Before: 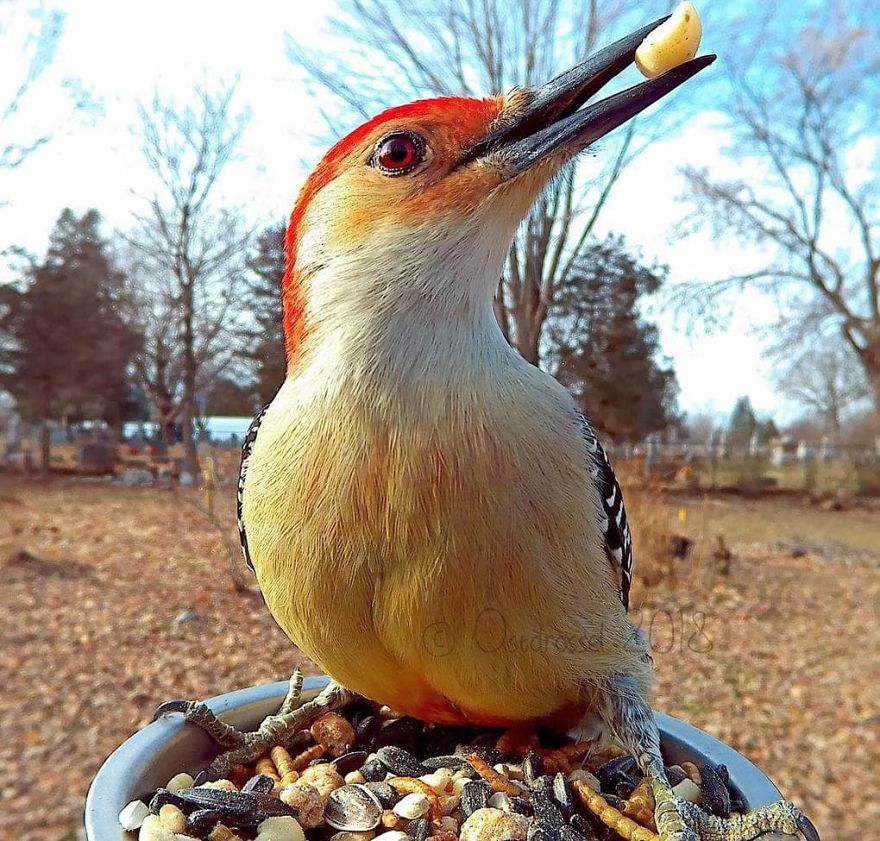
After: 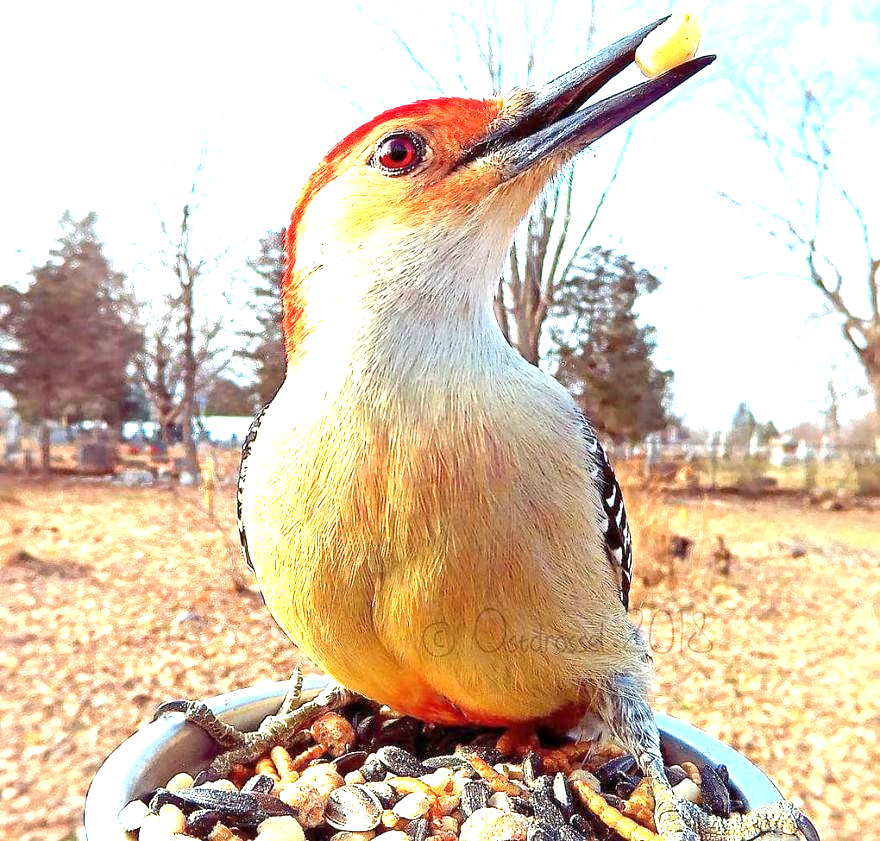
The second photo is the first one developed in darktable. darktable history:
exposure: black level correction 0, exposure 1.625 EV, compensate exposure bias true, compensate highlight preservation false
local contrast: highlights 100%, shadows 100%, detail 120%, midtone range 0.2
